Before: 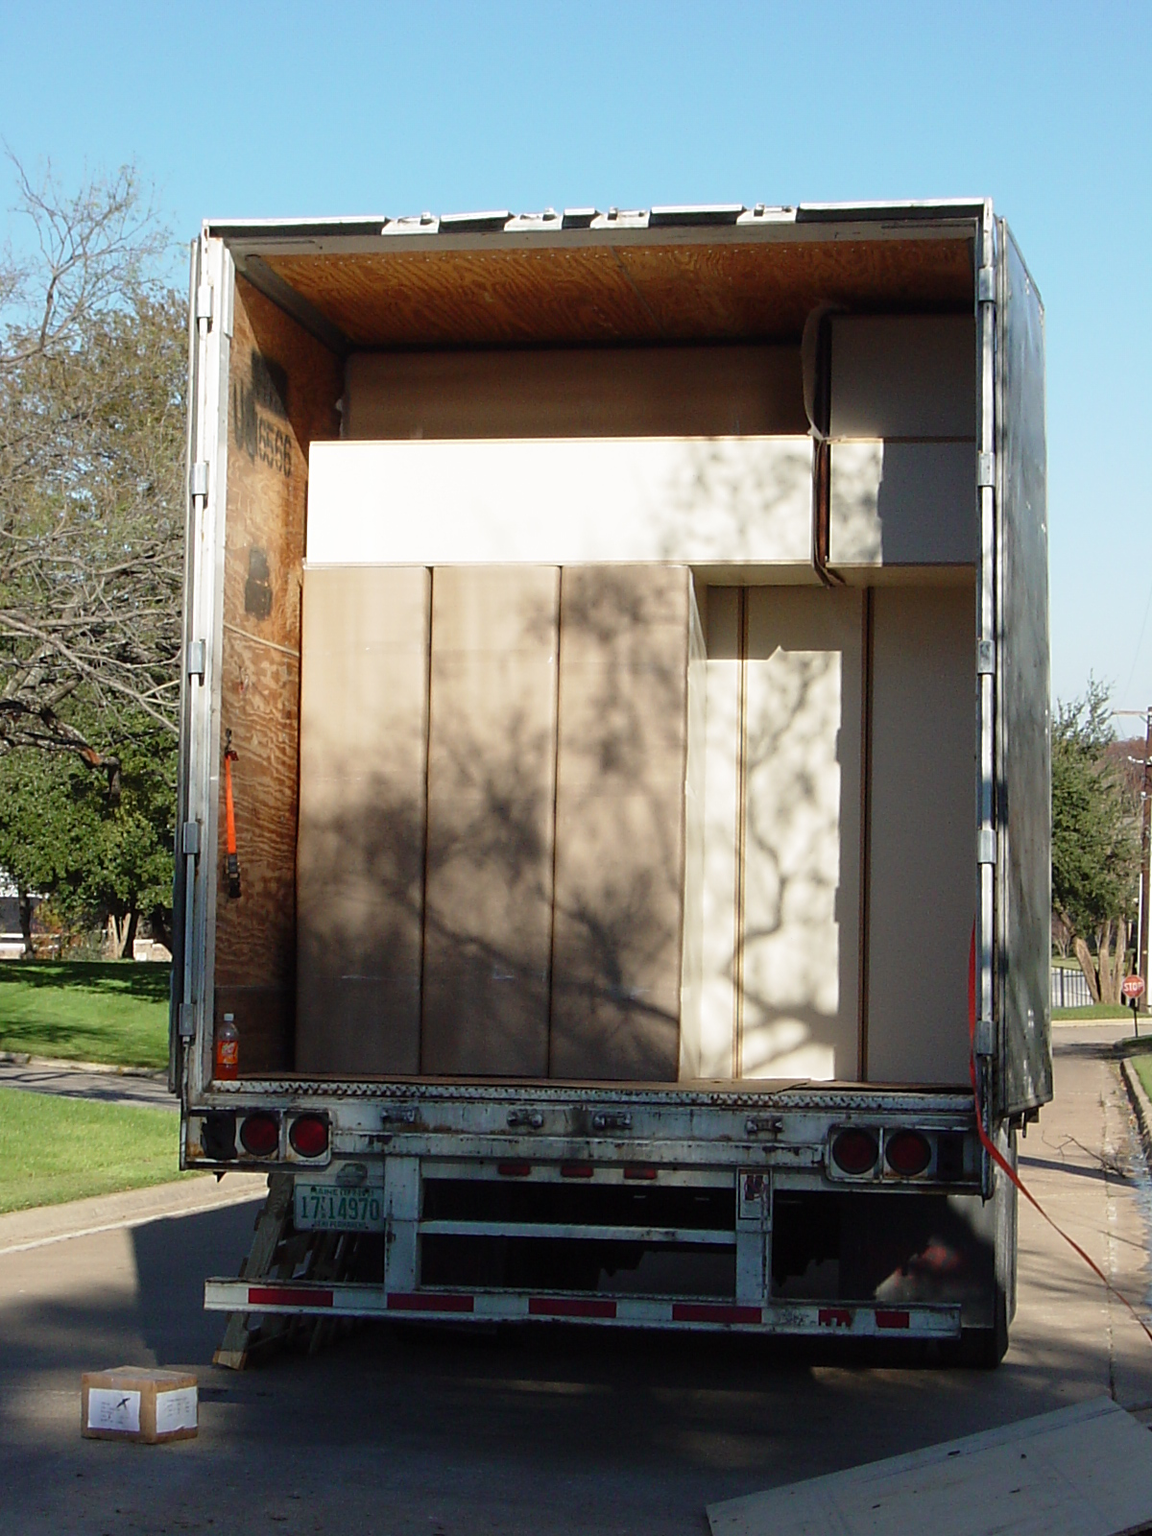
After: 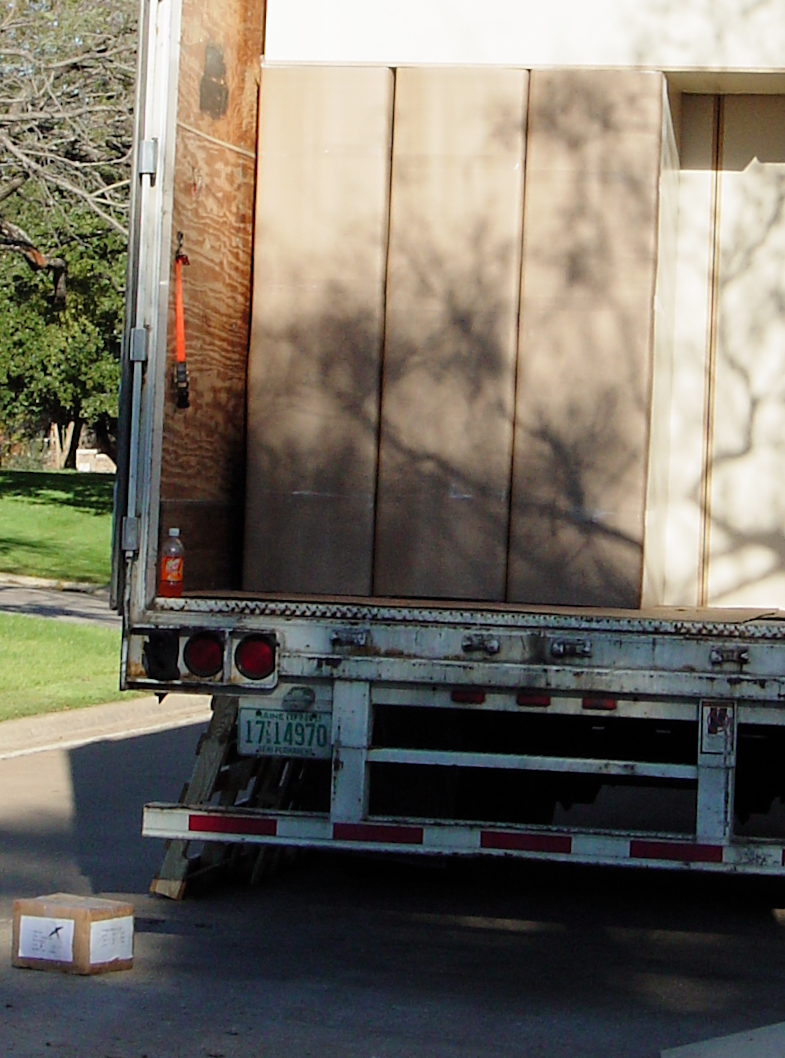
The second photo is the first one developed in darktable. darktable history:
levels: mode automatic
crop and rotate: angle -1.17°, left 3.737%, top 32.069%, right 29.079%
filmic rgb: middle gray luminance 18.23%, black relative exposure -10.43 EV, white relative exposure 3.41 EV, target black luminance 0%, hardness 6.04, latitude 98.47%, contrast 0.84, shadows ↔ highlights balance 0.759%
